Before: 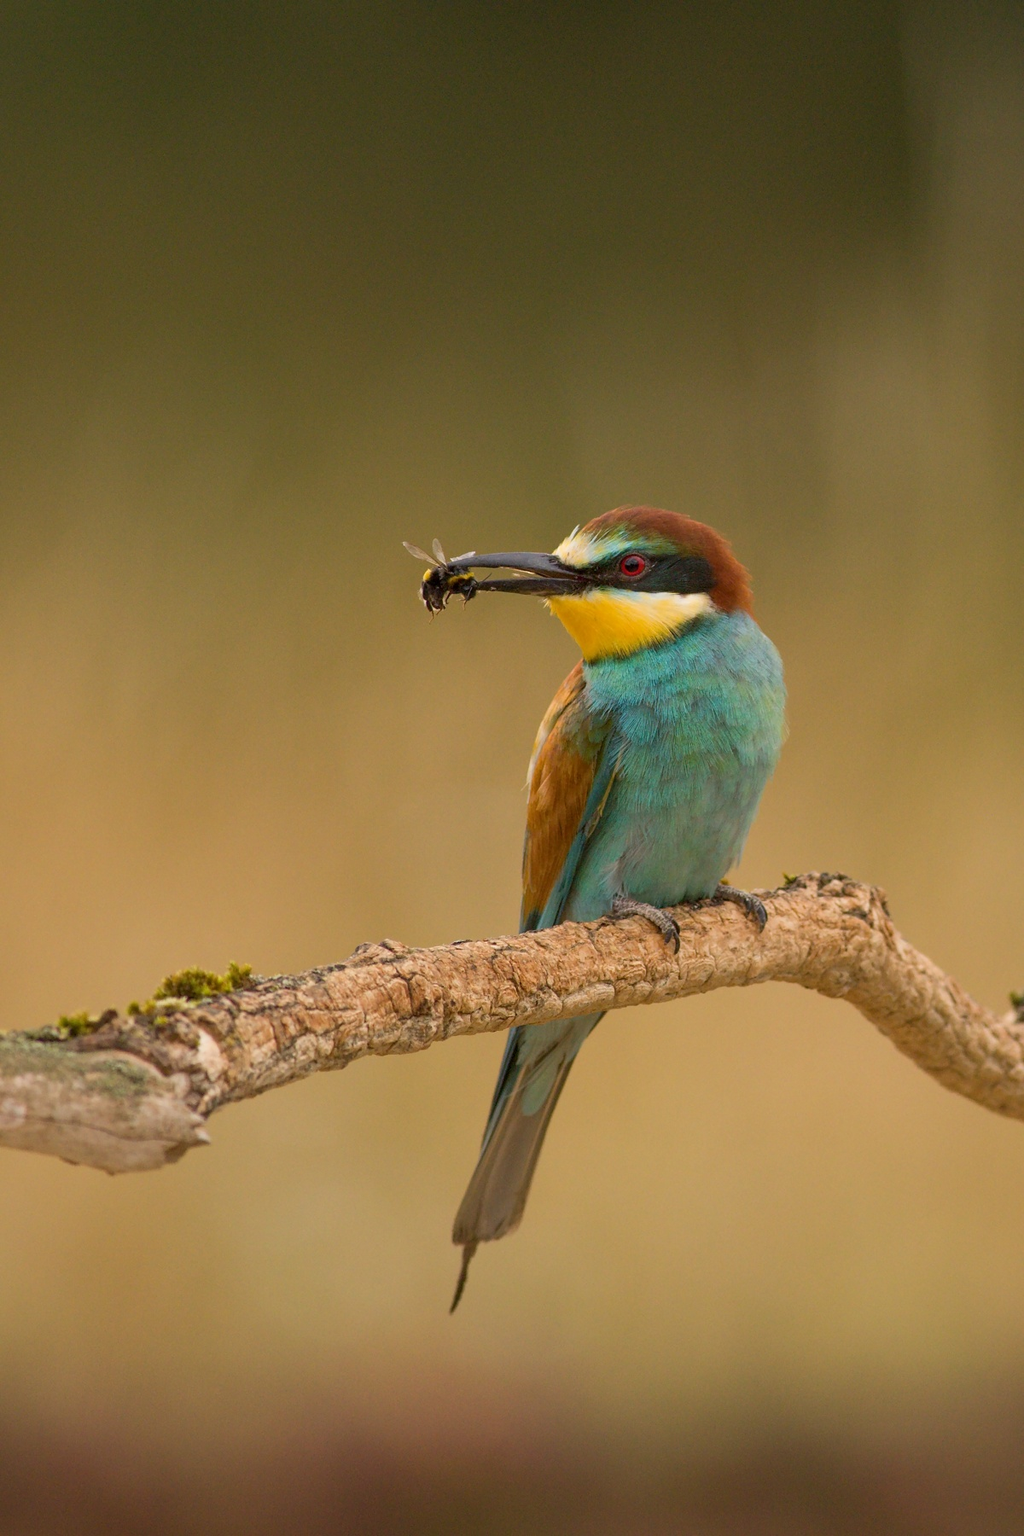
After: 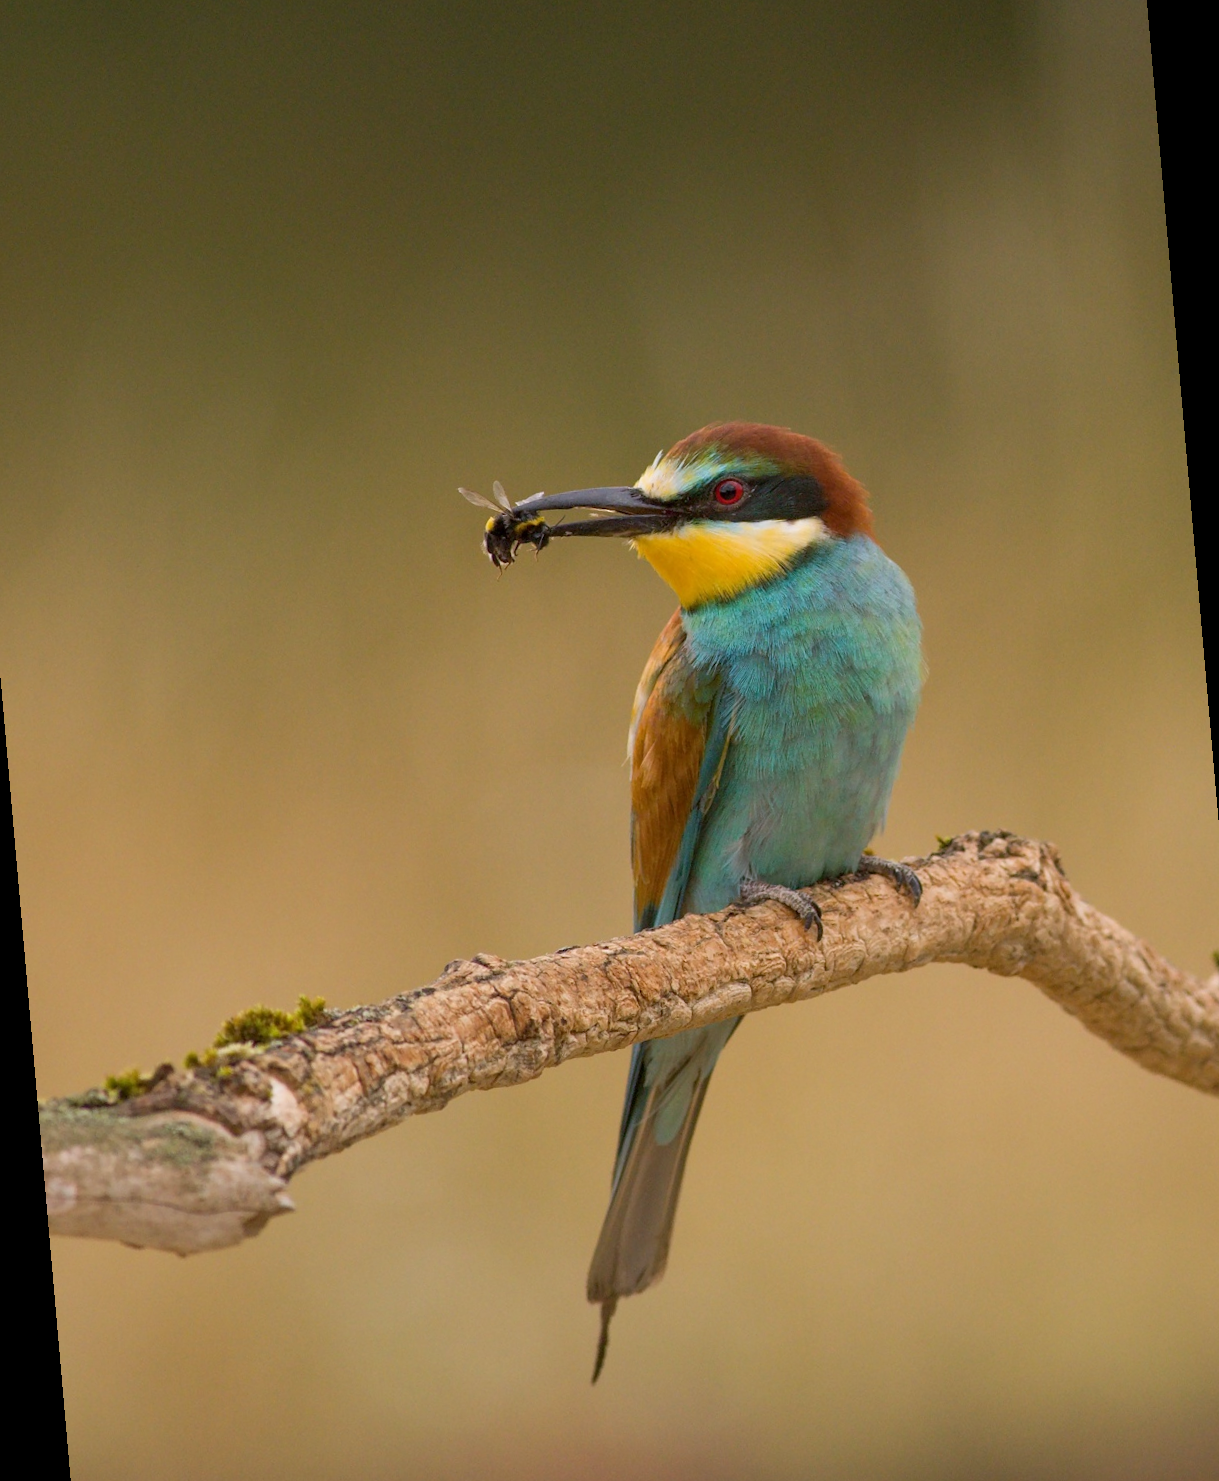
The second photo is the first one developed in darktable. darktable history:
rotate and perspective: rotation -5°, crop left 0.05, crop right 0.952, crop top 0.11, crop bottom 0.89
white balance: red 0.984, blue 1.059
